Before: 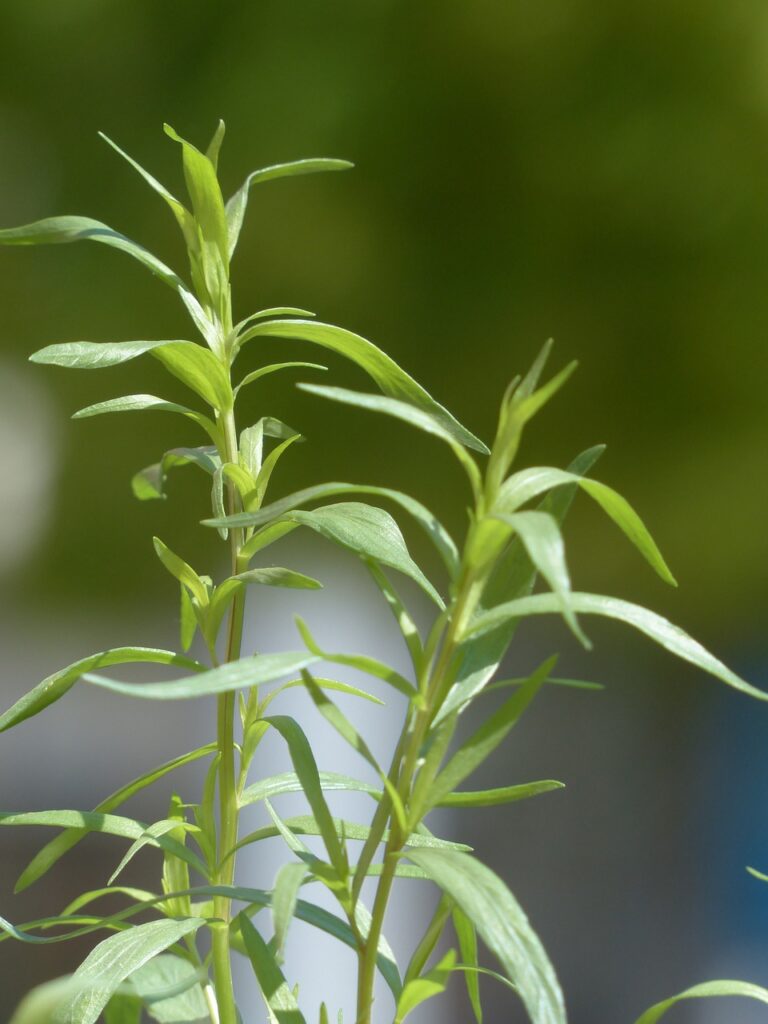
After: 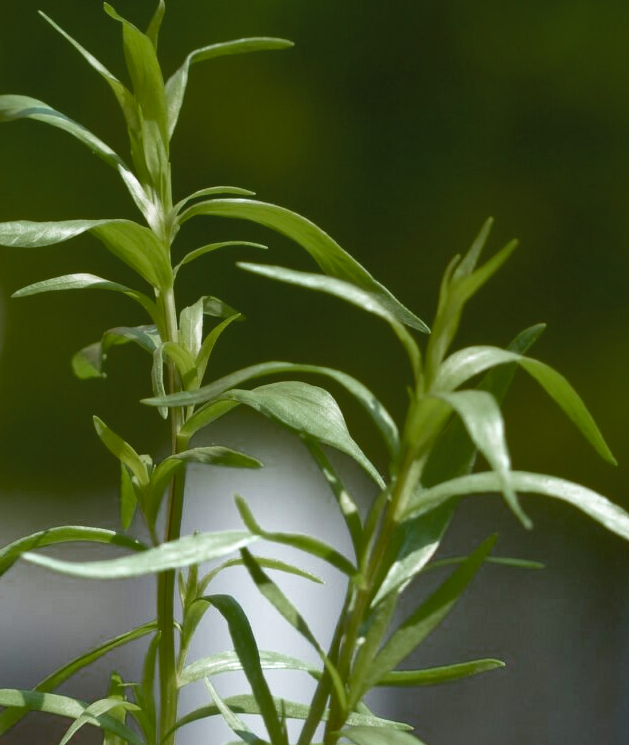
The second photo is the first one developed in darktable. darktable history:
crop: left 7.856%, top 11.836%, right 10.12%, bottom 15.387%
velvia: on, module defaults
contrast brightness saturation: brightness -0.02, saturation 0.35
local contrast: mode bilateral grid, contrast 20, coarseness 50, detail 179%, midtone range 0.2
color balance rgb: perceptual saturation grading › global saturation 20%, perceptual saturation grading › highlights -25%, perceptual saturation grading › shadows 25%
color zones: curves: ch0 [(0, 0.48) (0.209, 0.398) (0.305, 0.332) (0.429, 0.493) (0.571, 0.5) (0.714, 0.5) (0.857, 0.5) (1, 0.48)]; ch1 [(0, 0.736) (0.143, 0.625) (0.225, 0.371) (0.429, 0.256) (0.571, 0.241) (0.714, 0.213) (0.857, 0.48) (1, 0.736)]; ch2 [(0, 0.448) (0.143, 0.498) (0.286, 0.5) (0.429, 0.5) (0.571, 0.5) (0.714, 0.5) (0.857, 0.5) (1, 0.448)]
